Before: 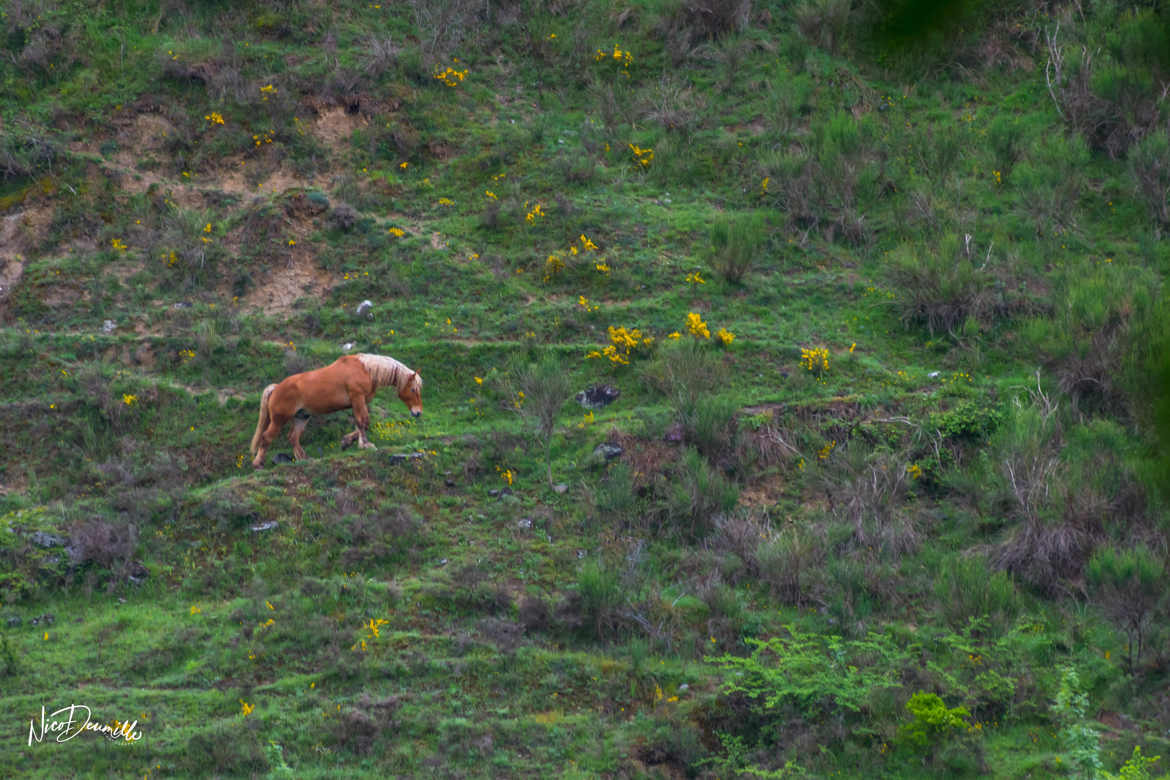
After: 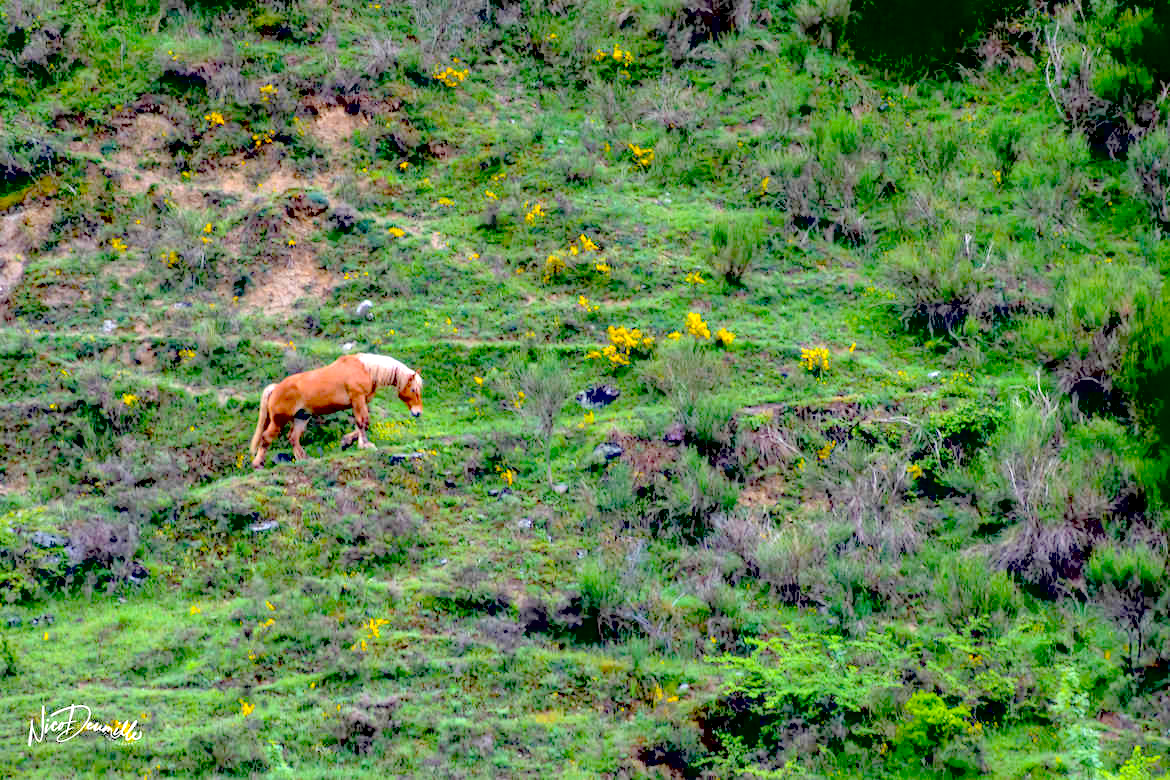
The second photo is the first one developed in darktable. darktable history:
exposure: black level correction 0.036, exposure 0.902 EV, compensate highlight preservation false
contrast brightness saturation: brightness 0.279
